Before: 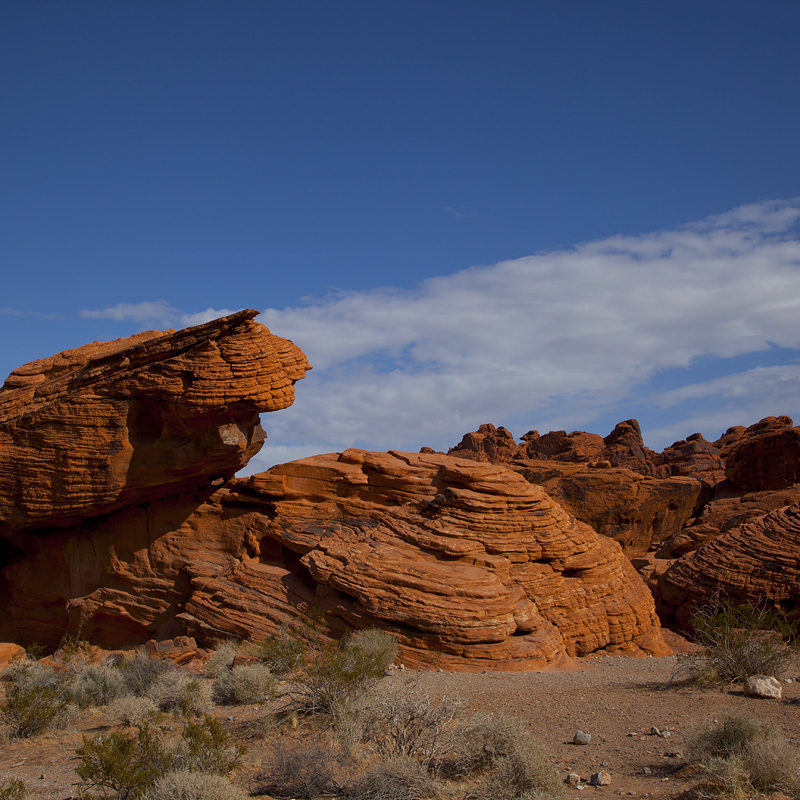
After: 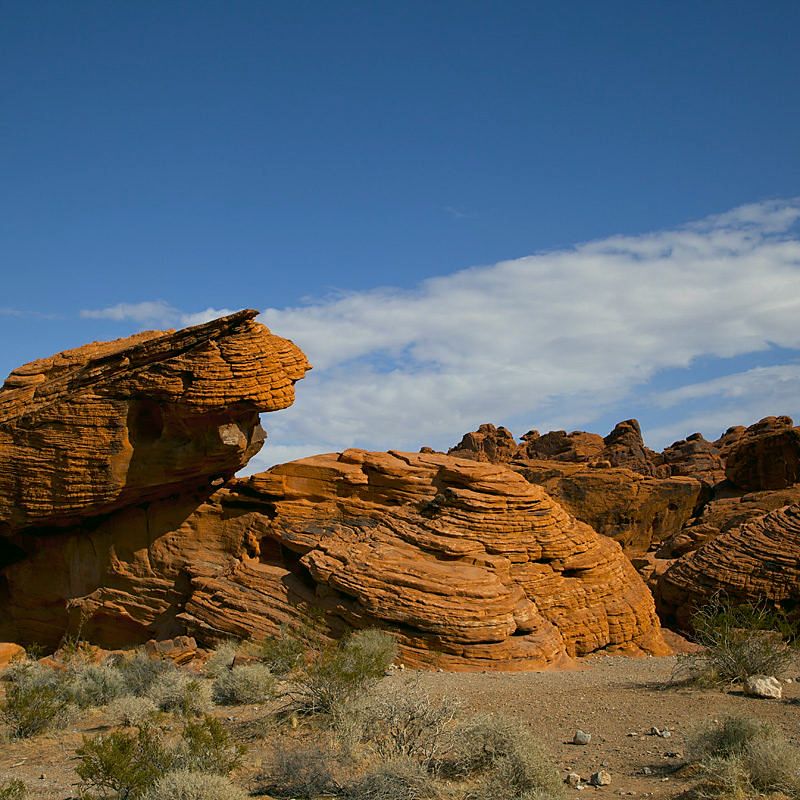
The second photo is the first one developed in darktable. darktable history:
sharpen: radius 1.585, amount 0.372, threshold 1.396
base curve: curves: ch0 [(0, 0) (0.088, 0.125) (0.176, 0.251) (0.354, 0.501) (0.613, 0.749) (1, 0.877)]
color correction: highlights a* -0.6, highlights b* 9.45, shadows a* -8.69, shadows b* 1.07
